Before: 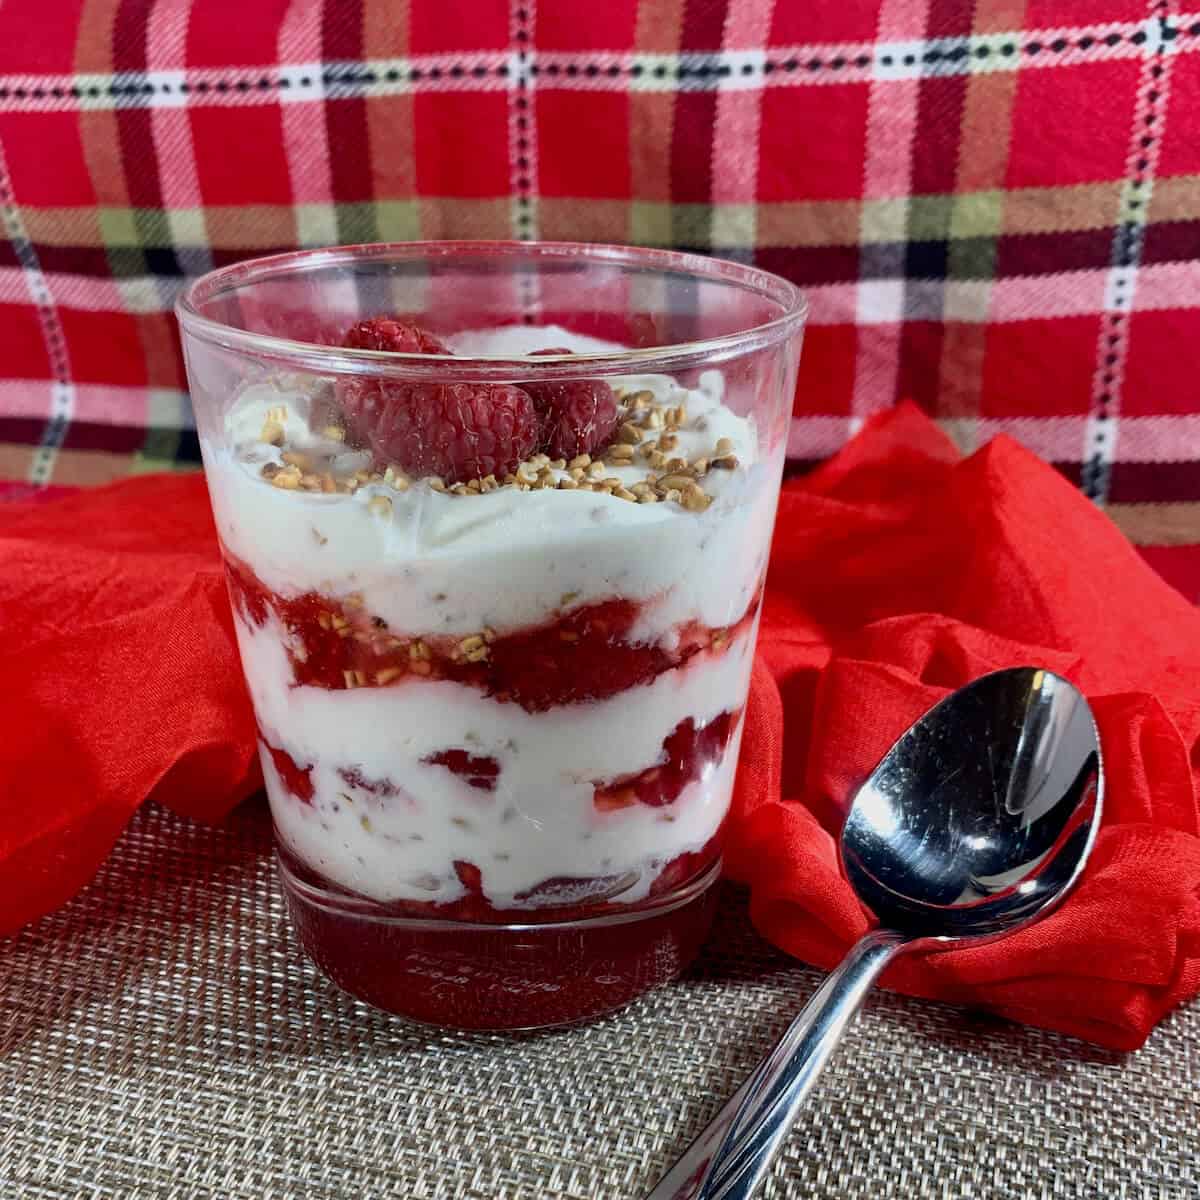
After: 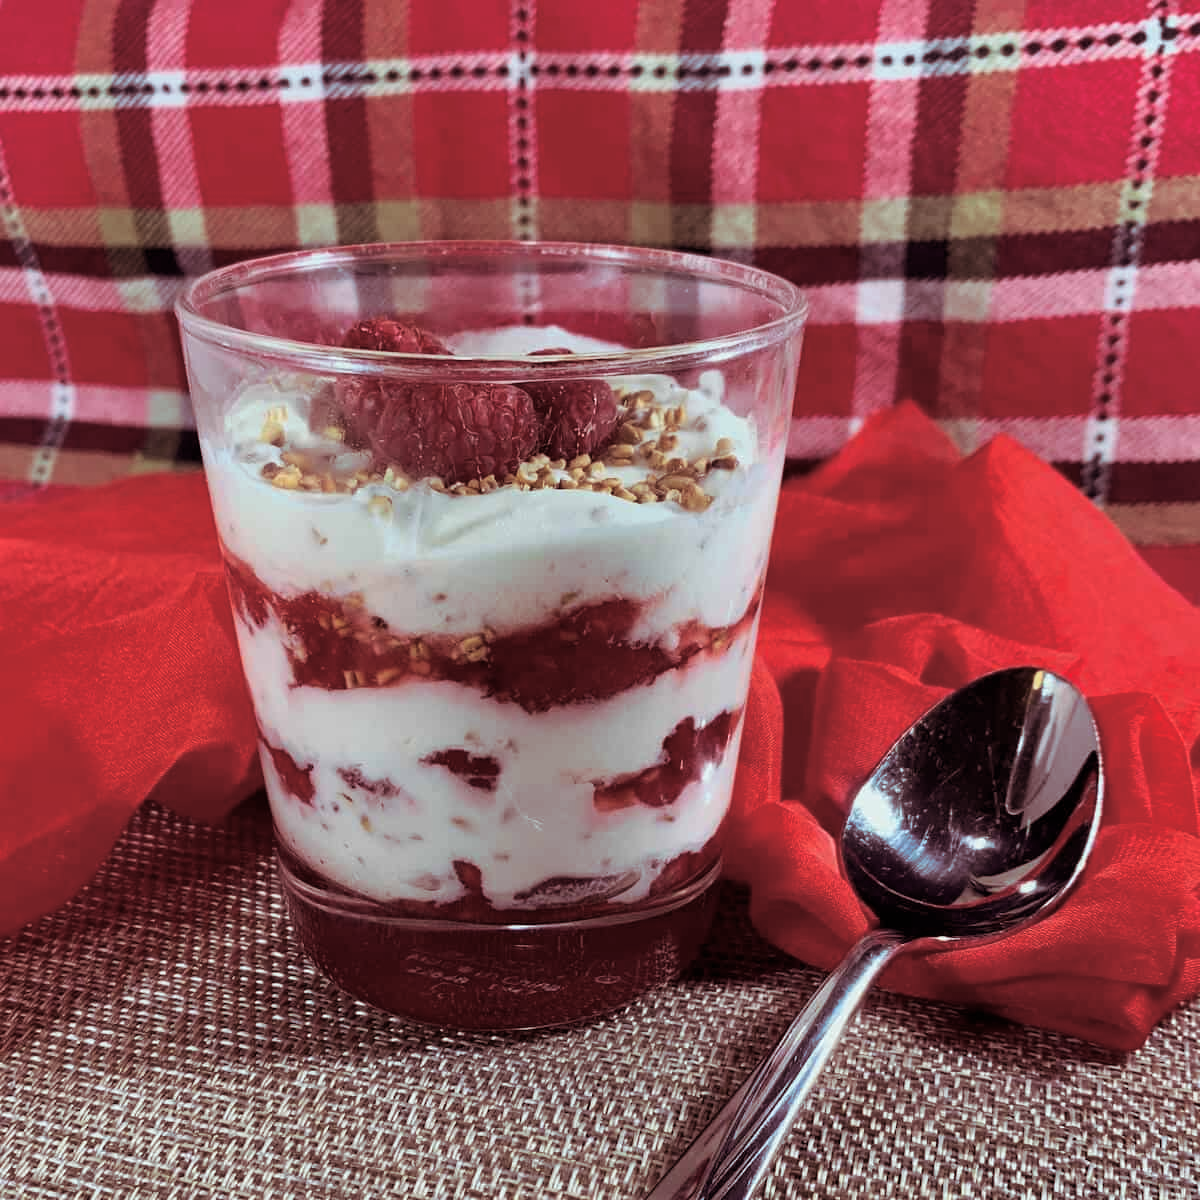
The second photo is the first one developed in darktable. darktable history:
split-toning: highlights › hue 180°
shadows and highlights: radius 331.84, shadows 53.55, highlights -100, compress 94.63%, highlights color adjustment 73.23%, soften with gaussian
